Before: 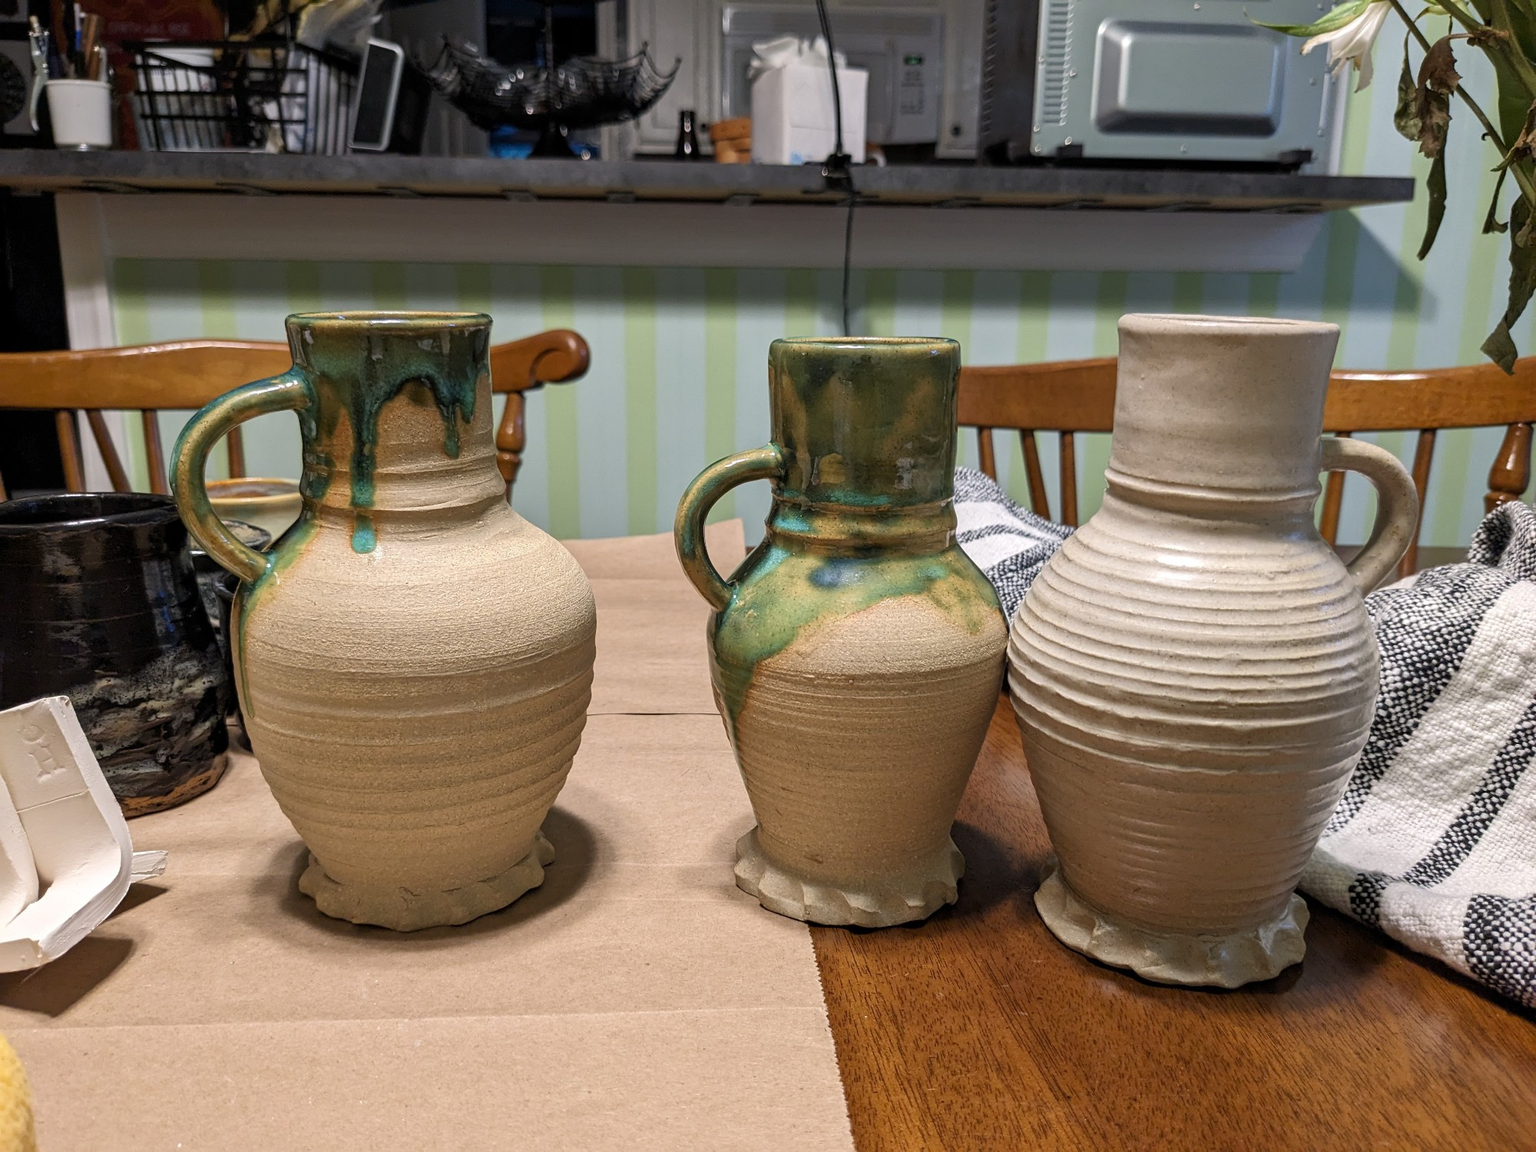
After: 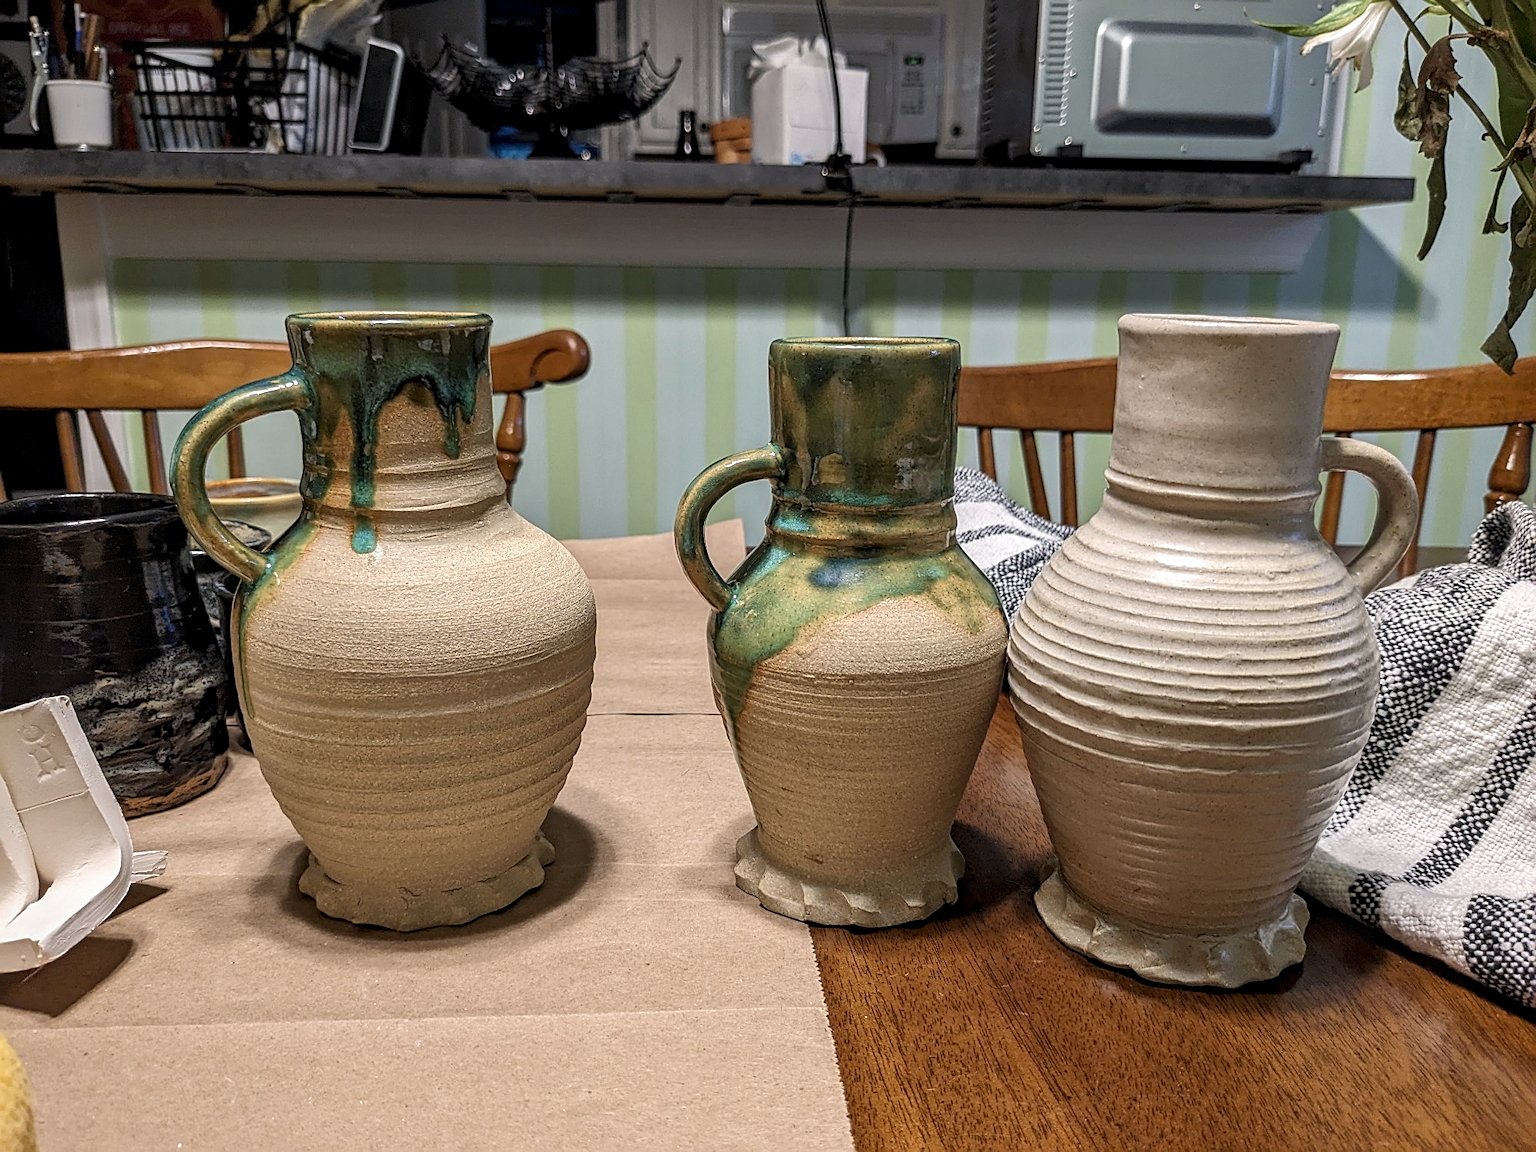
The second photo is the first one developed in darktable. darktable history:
sharpen: amount 0.574
local contrast: highlights 24%, detail 130%
contrast brightness saturation: saturation -0.064
